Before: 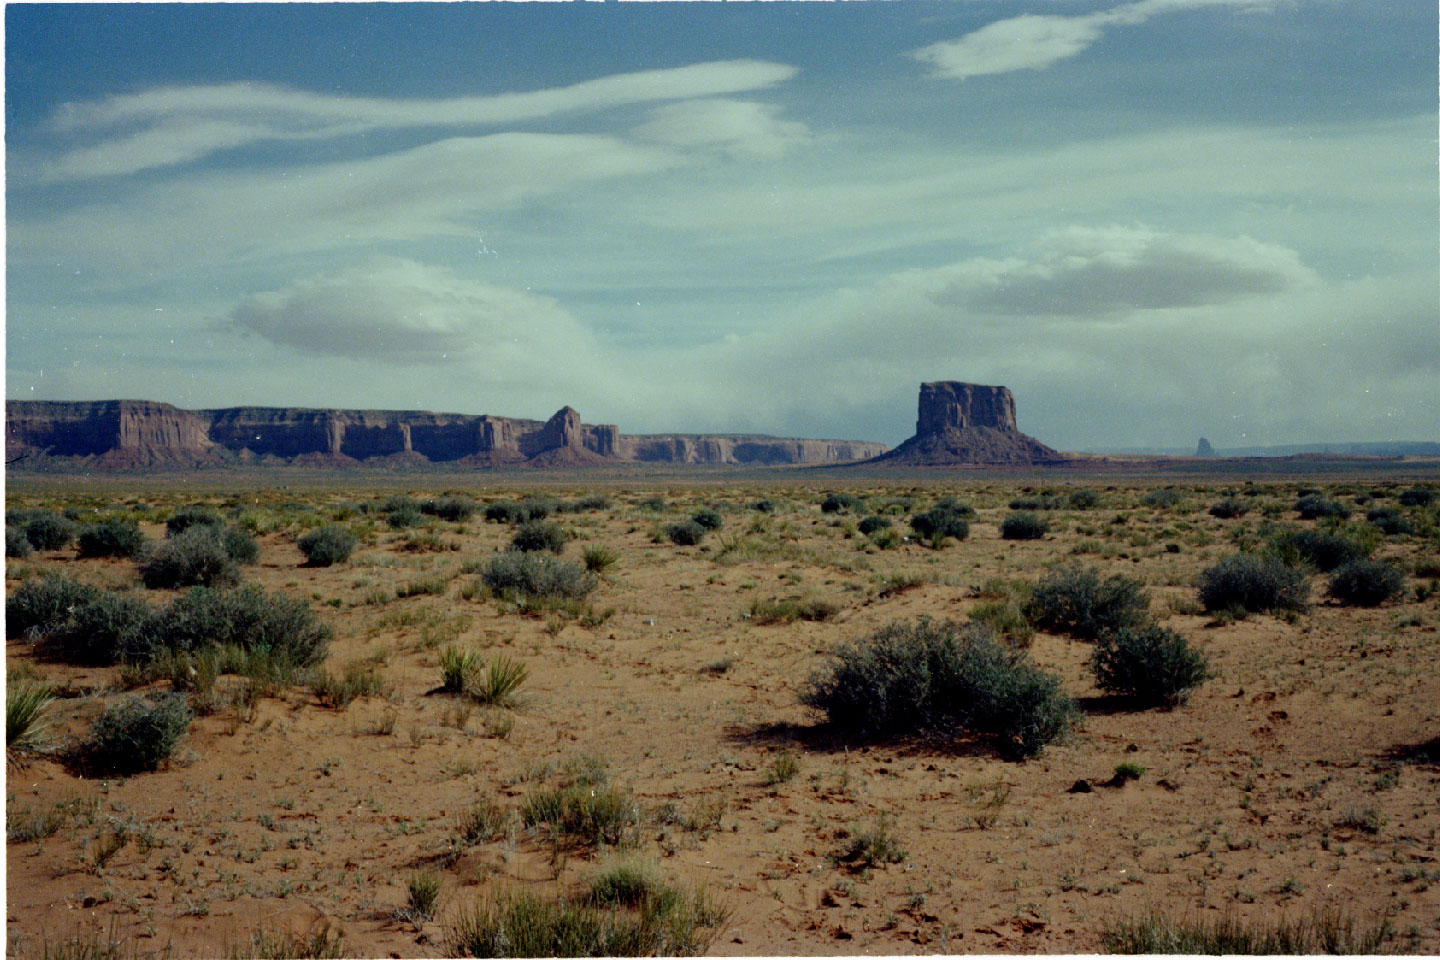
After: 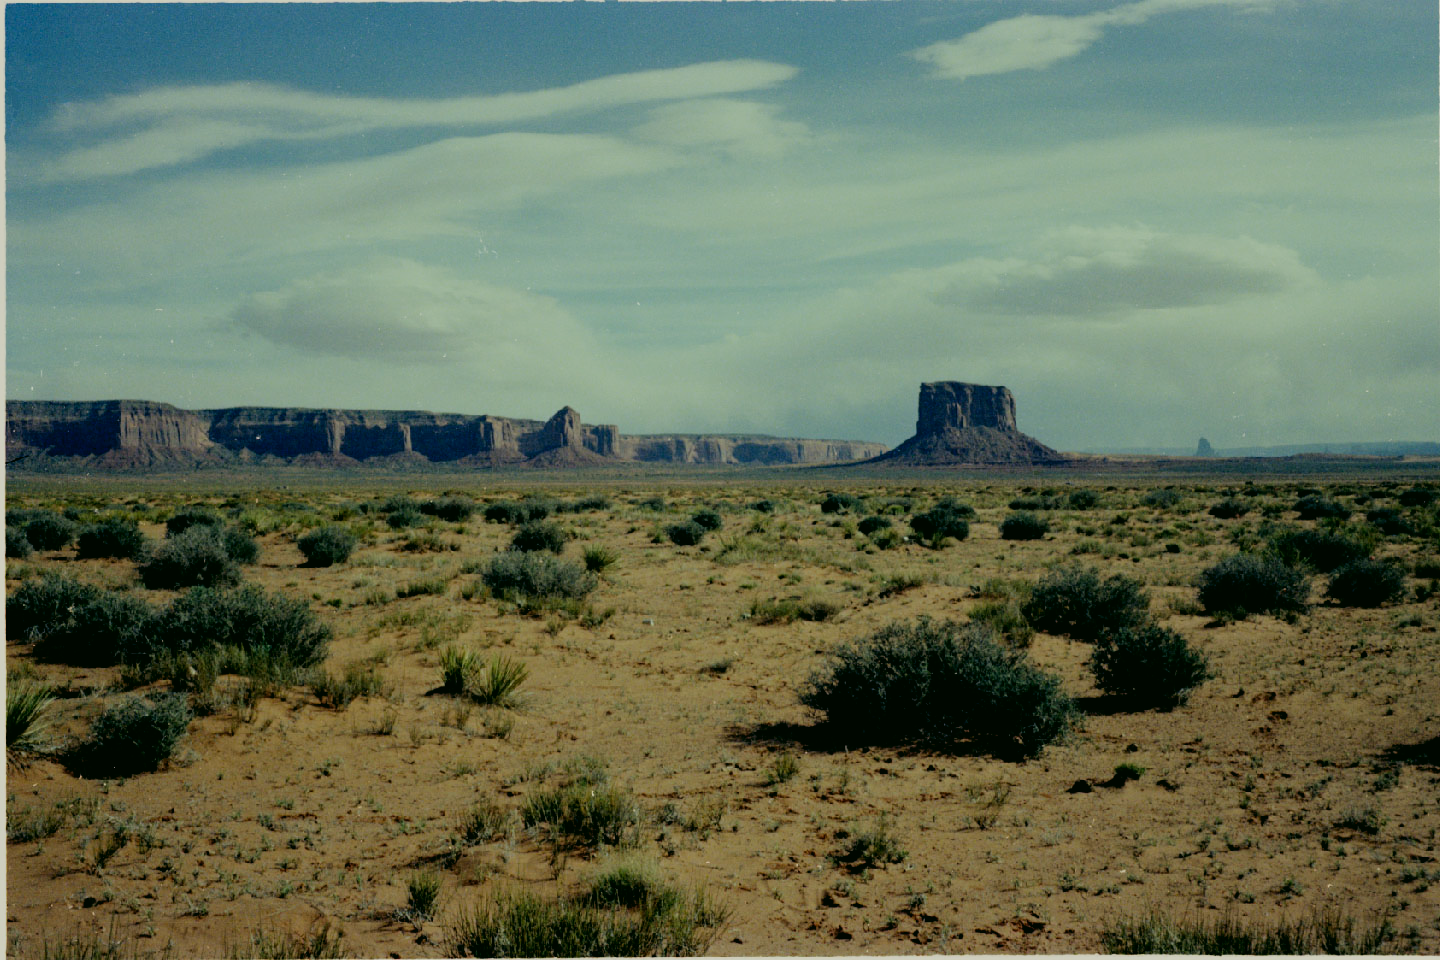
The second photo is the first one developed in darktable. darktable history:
color correction: highlights a* -0.425, highlights b* 9.35, shadows a* -8.79, shadows b* 1.58
filmic rgb: black relative exposure -6.96 EV, white relative exposure 5.62 EV, threshold 3.04 EV, hardness 2.86, iterations of high-quality reconstruction 0, enable highlight reconstruction true
